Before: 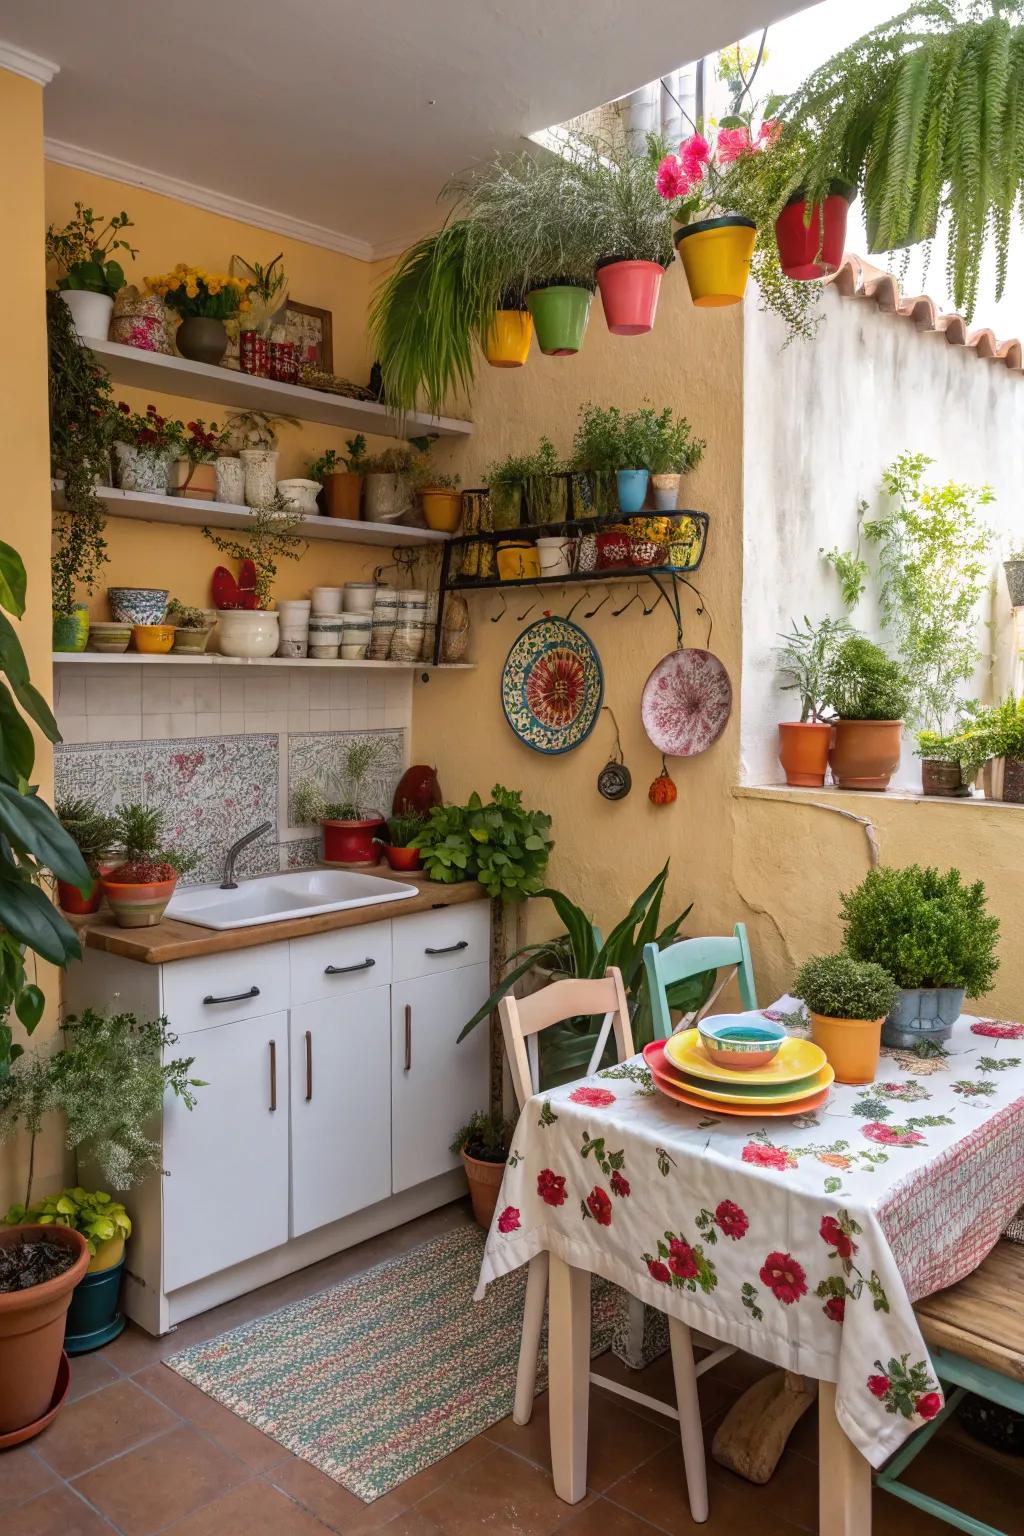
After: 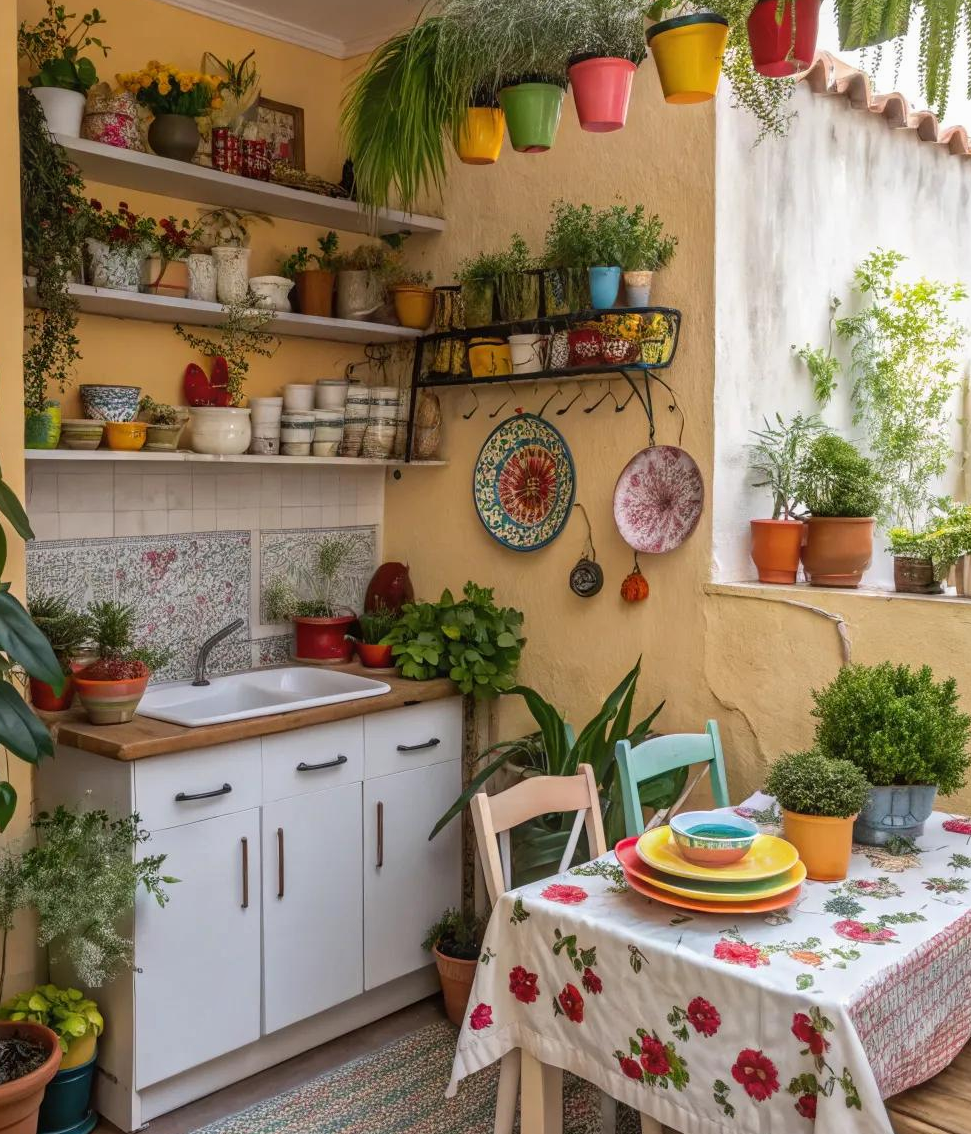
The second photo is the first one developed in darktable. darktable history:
crop and rotate: left 2.769%, top 13.267%, right 2.354%, bottom 12.887%
local contrast: detail 110%
